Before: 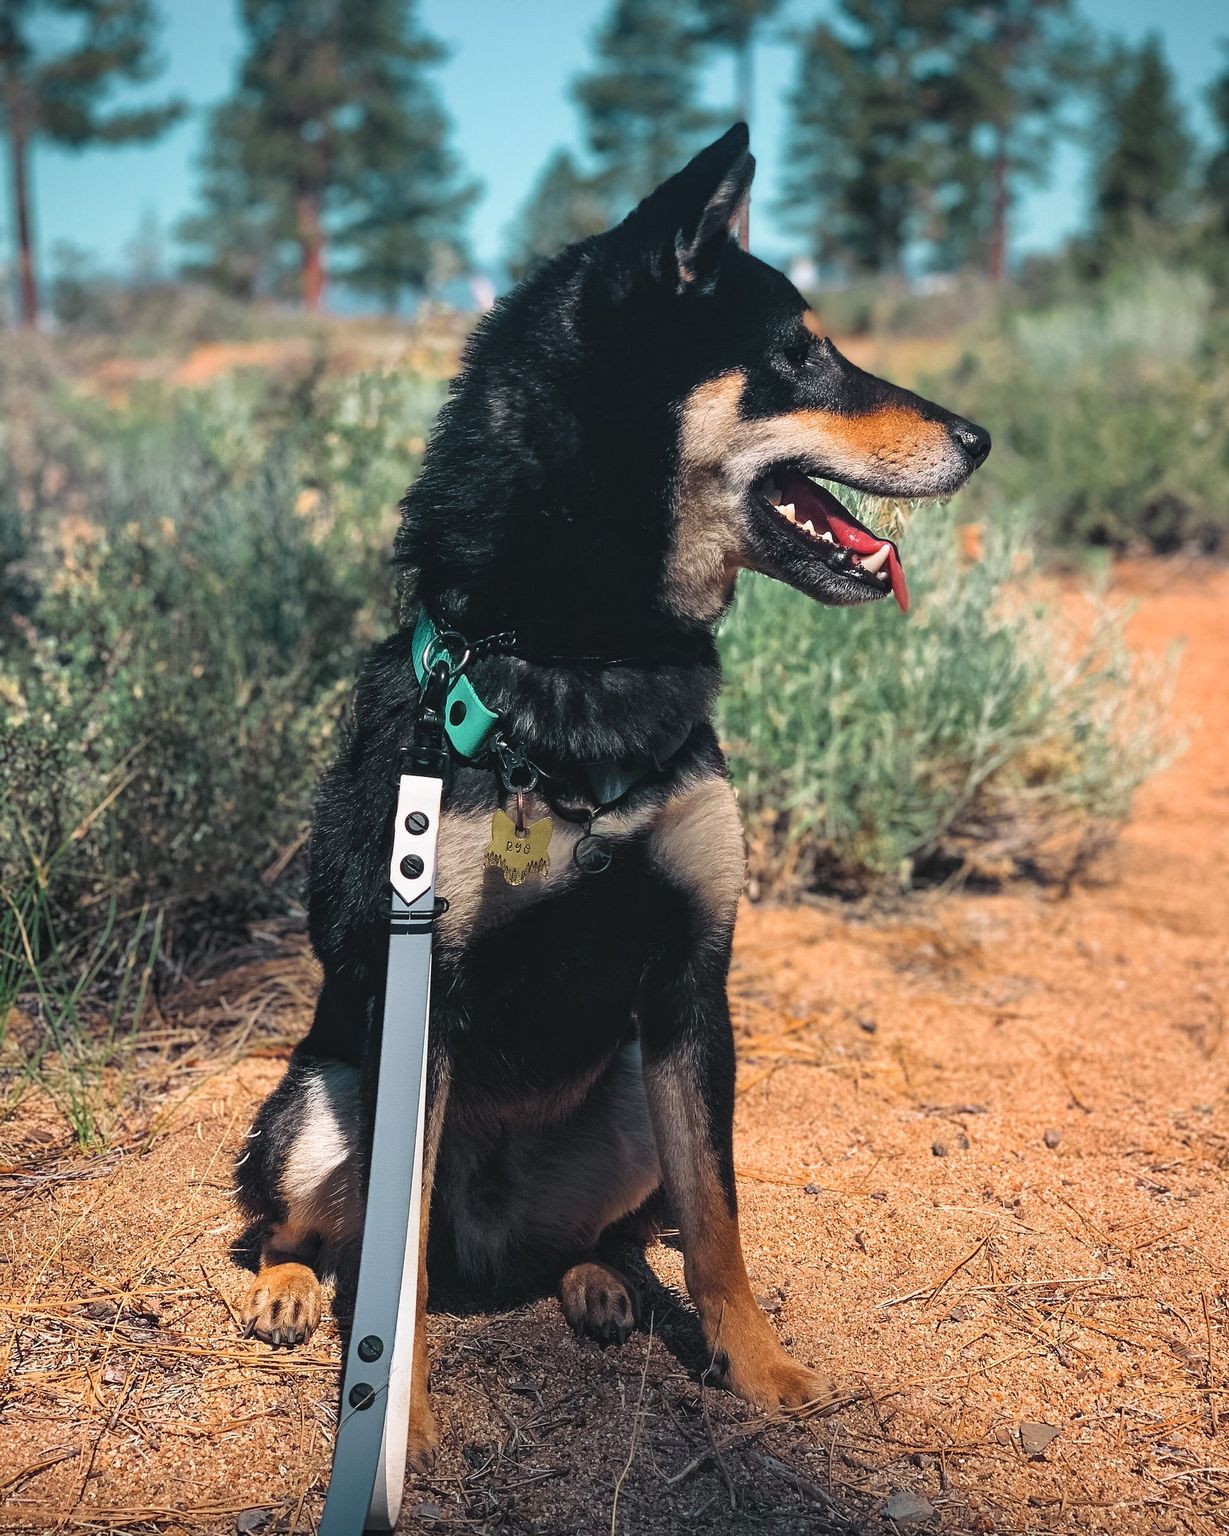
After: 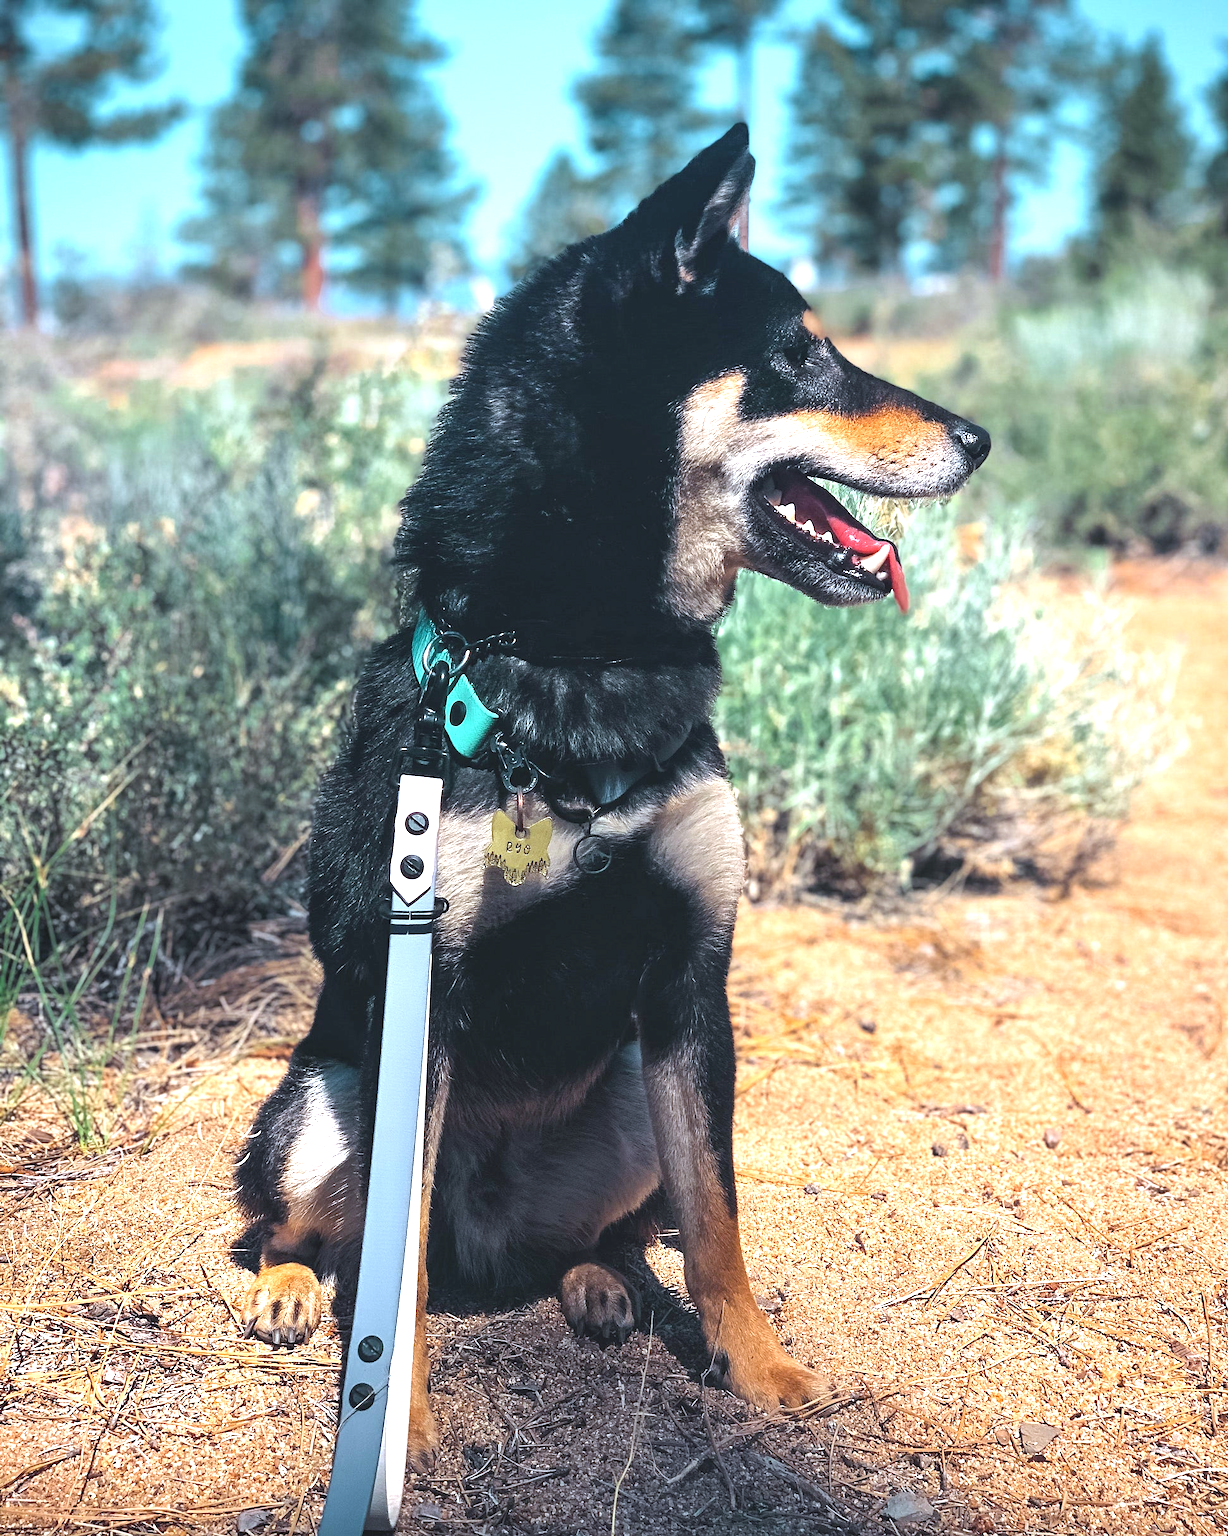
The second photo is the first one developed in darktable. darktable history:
exposure: exposure 0.999 EV, compensate highlight preservation false
white balance: red 0.924, blue 1.095
